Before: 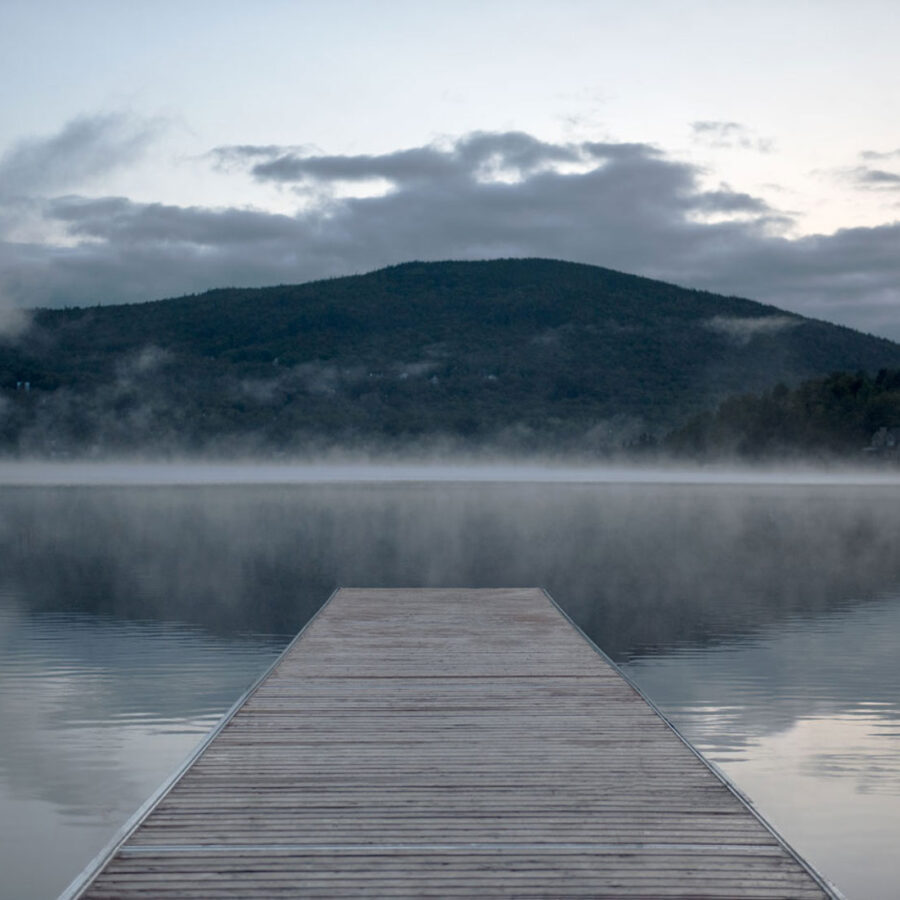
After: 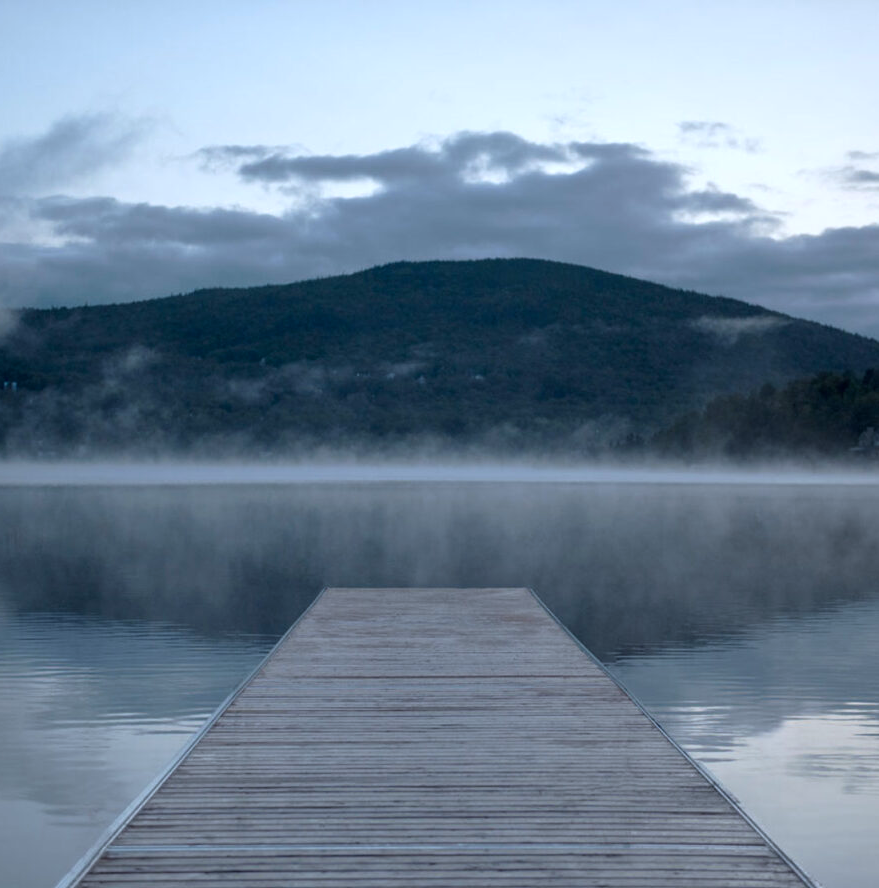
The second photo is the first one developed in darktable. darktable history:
color calibration: illuminant custom, x 0.368, y 0.373, temperature 4337.56 K
crop and rotate: left 1.518%, right 0.737%, bottom 1.237%
